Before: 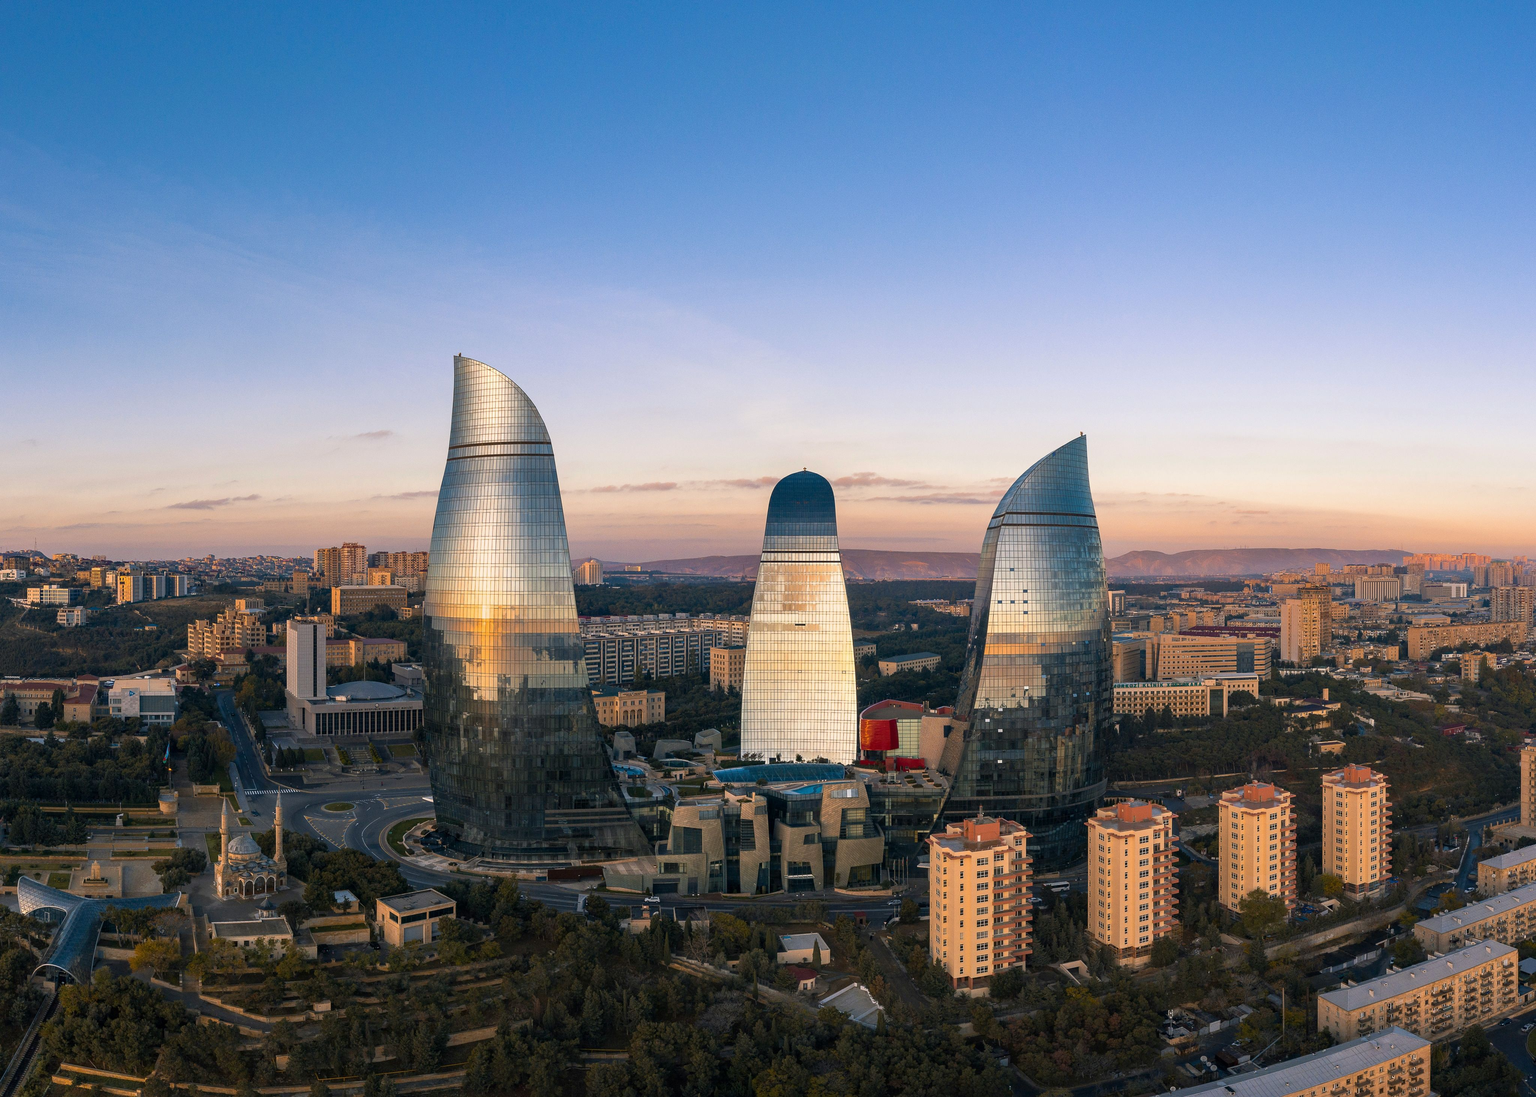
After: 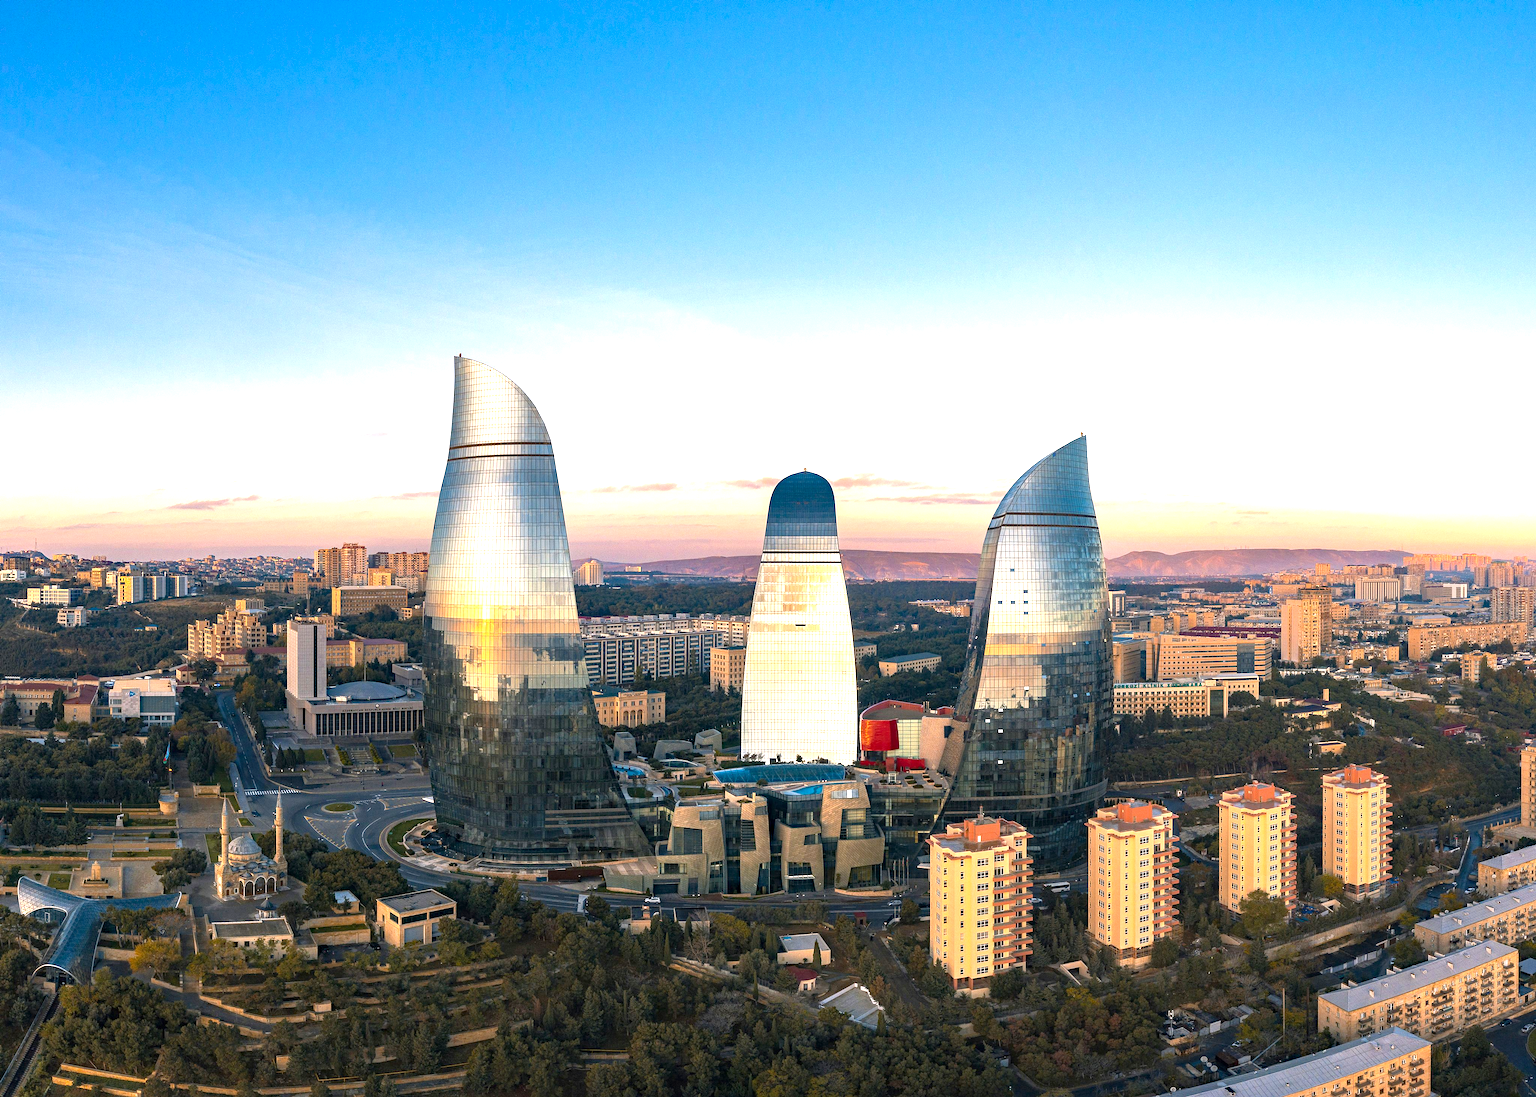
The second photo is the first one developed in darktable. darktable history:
haze removal: strength 0.29, distance 0.25, compatibility mode true, adaptive false
exposure: black level correction 0, exposure 1.2 EV, compensate exposure bias true, compensate highlight preservation false
